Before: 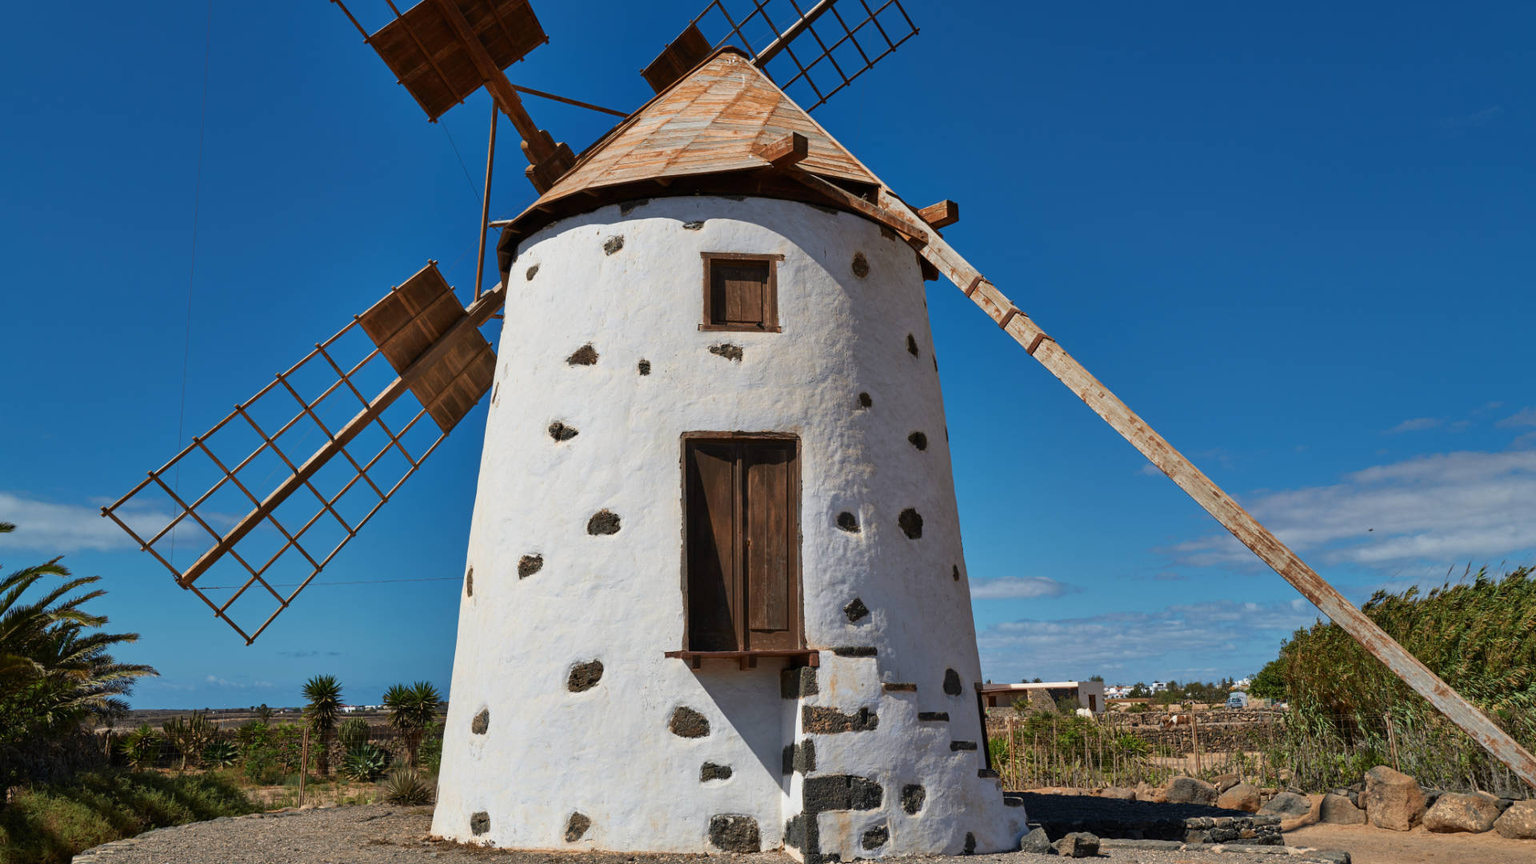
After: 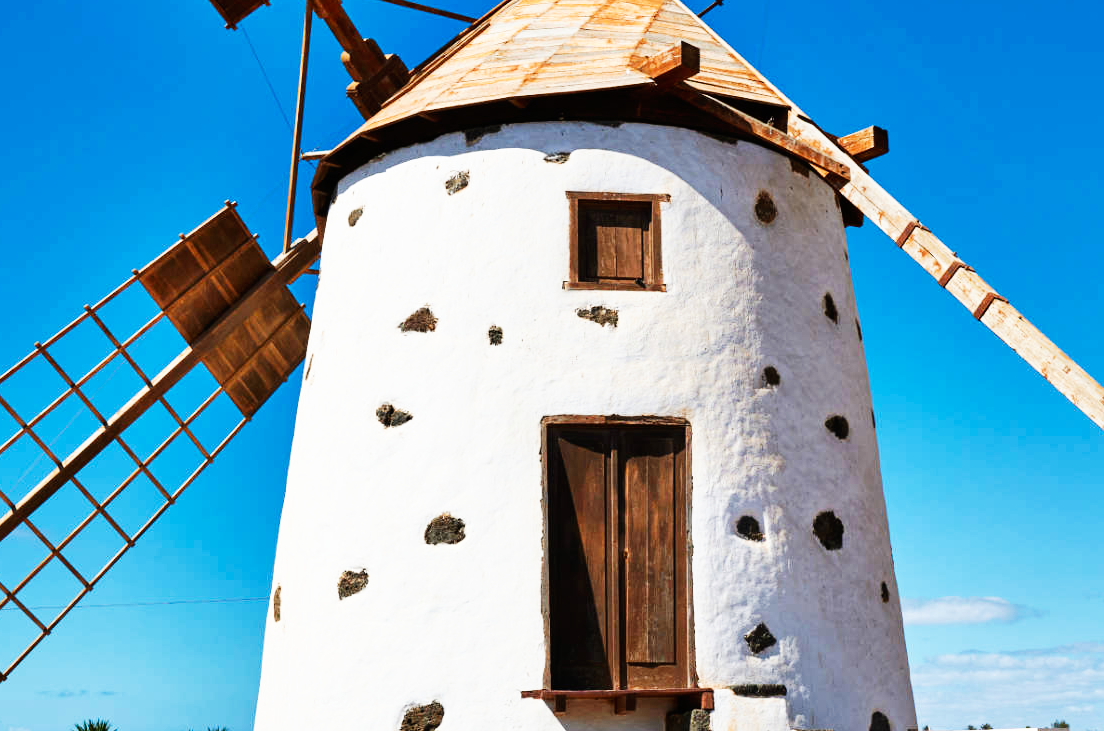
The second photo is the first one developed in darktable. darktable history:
crop: left 16.198%, top 11.511%, right 26.28%, bottom 20.798%
base curve: curves: ch0 [(0, 0) (0.007, 0.004) (0.027, 0.03) (0.046, 0.07) (0.207, 0.54) (0.442, 0.872) (0.673, 0.972) (1, 1)], preserve colors none
